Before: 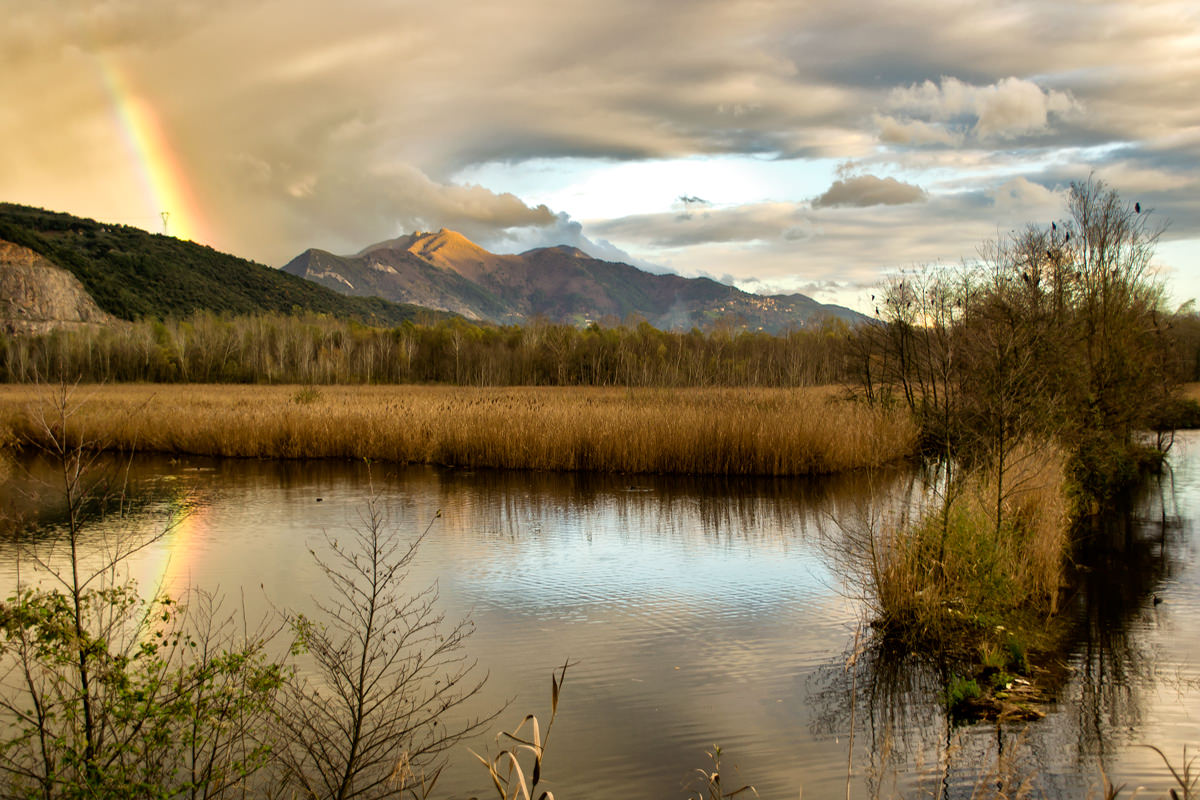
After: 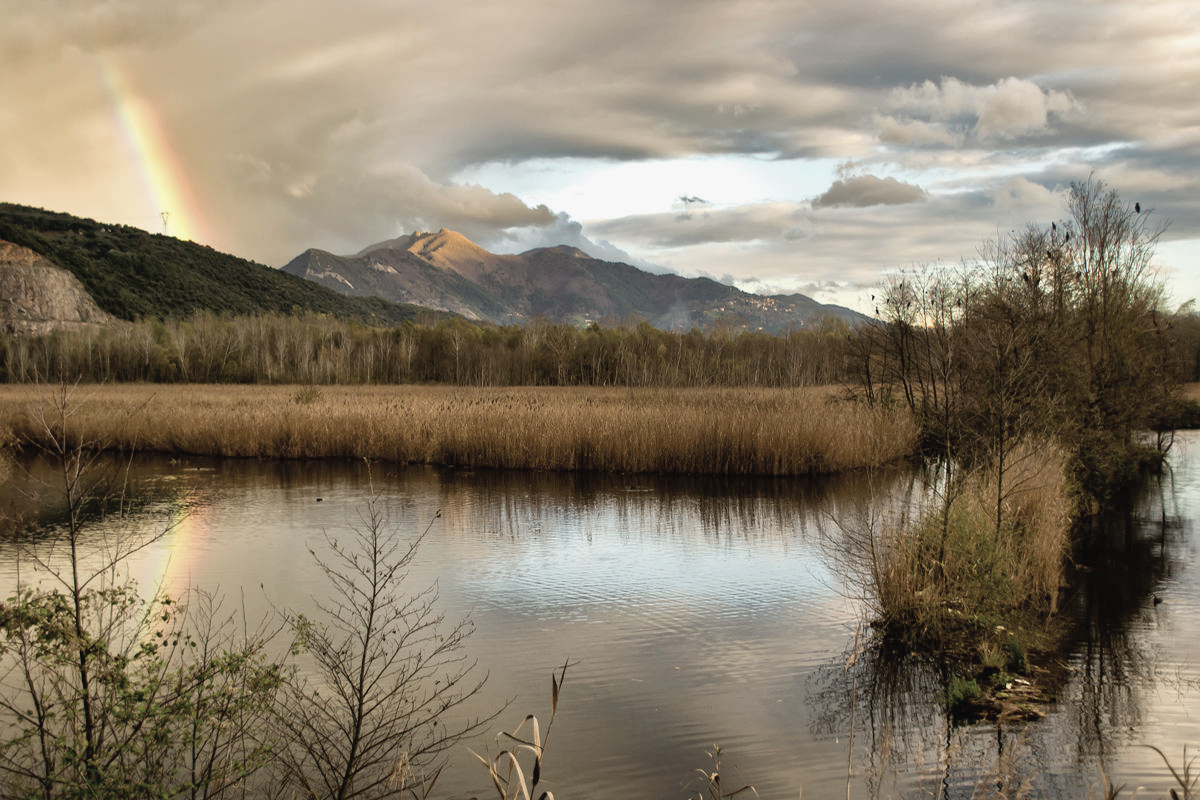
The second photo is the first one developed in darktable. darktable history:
contrast brightness saturation: contrast -0.048, saturation -0.396
